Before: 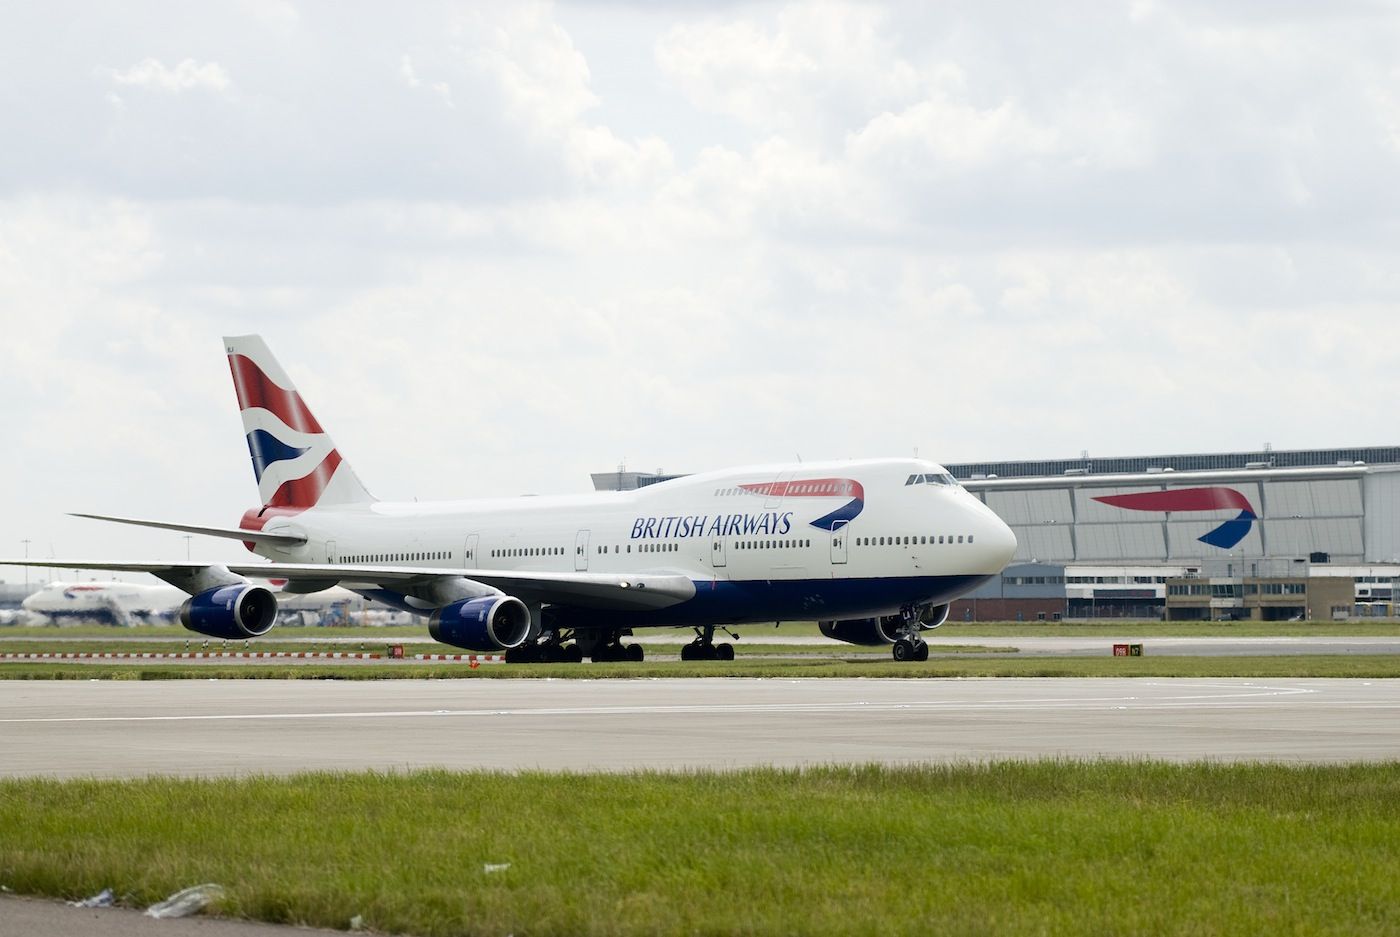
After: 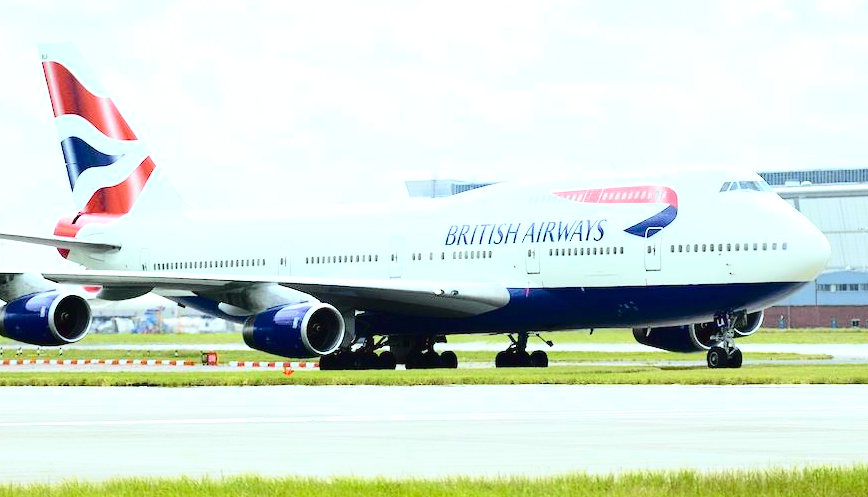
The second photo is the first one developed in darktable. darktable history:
crop: left 13.312%, top 31.28%, right 24.627%, bottom 15.582%
tone curve: curves: ch0 [(0, 0.014) (0.12, 0.096) (0.386, 0.49) (0.54, 0.684) (0.751, 0.855) (0.89, 0.943) (0.998, 0.989)]; ch1 [(0, 0) (0.133, 0.099) (0.437, 0.41) (0.5, 0.5) (0.517, 0.536) (0.548, 0.575) (0.582, 0.639) (0.627, 0.692) (0.836, 0.868) (1, 1)]; ch2 [(0, 0) (0.374, 0.341) (0.456, 0.443) (0.478, 0.49) (0.501, 0.5) (0.528, 0.538) (0.55, 0.6) (0.572, 0.633) (0.702, 0.775) (1, 1)], color space Lab, independent channels, preserve colors none
white balance: red 0.925, blue 1.046
exposure: black level correction 0, exposure 1 EV, compensate highlight preservation false
